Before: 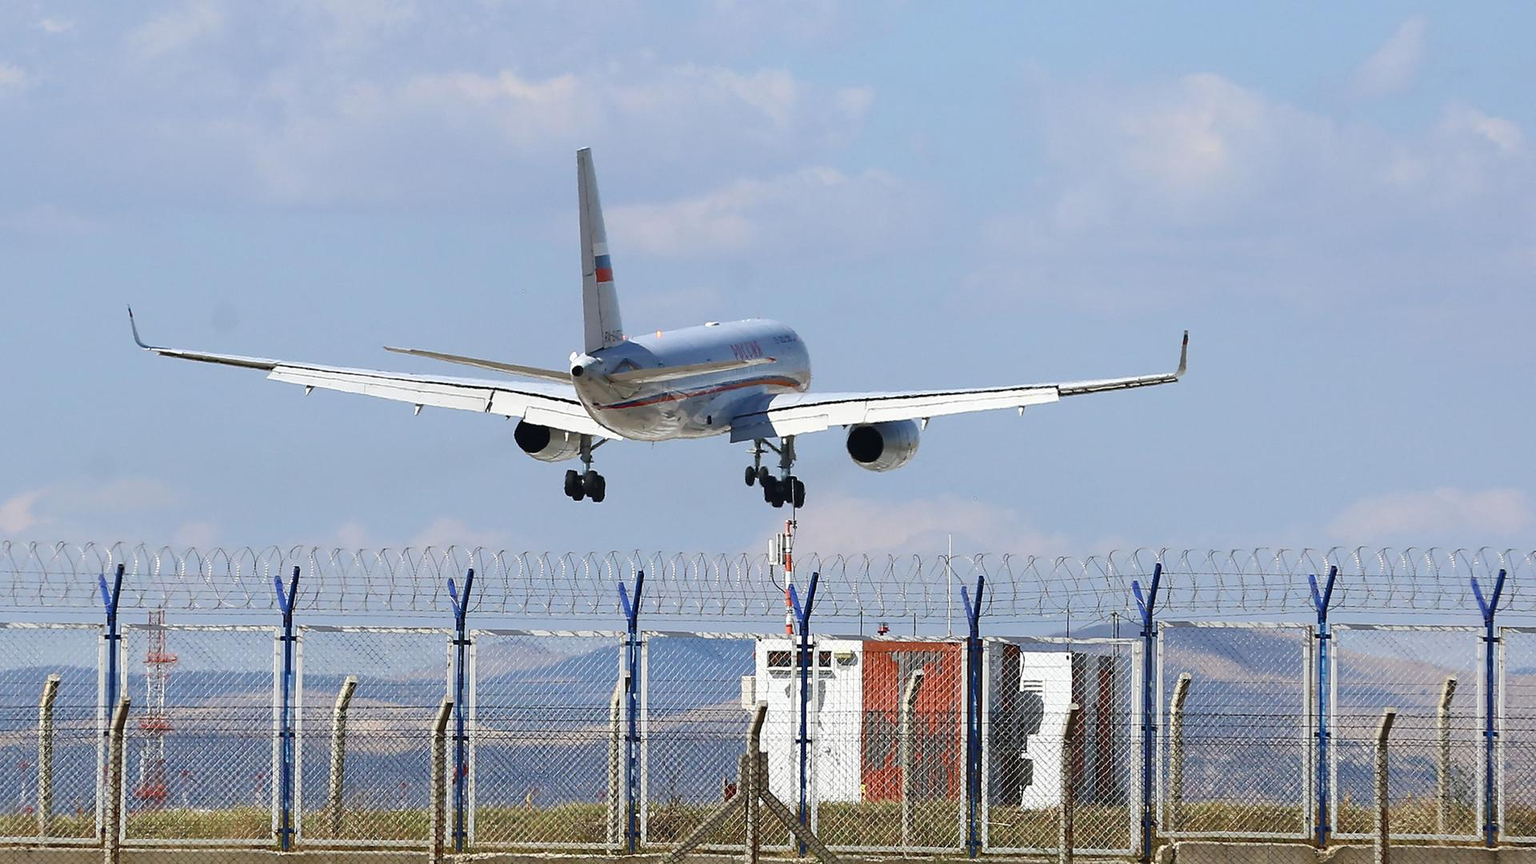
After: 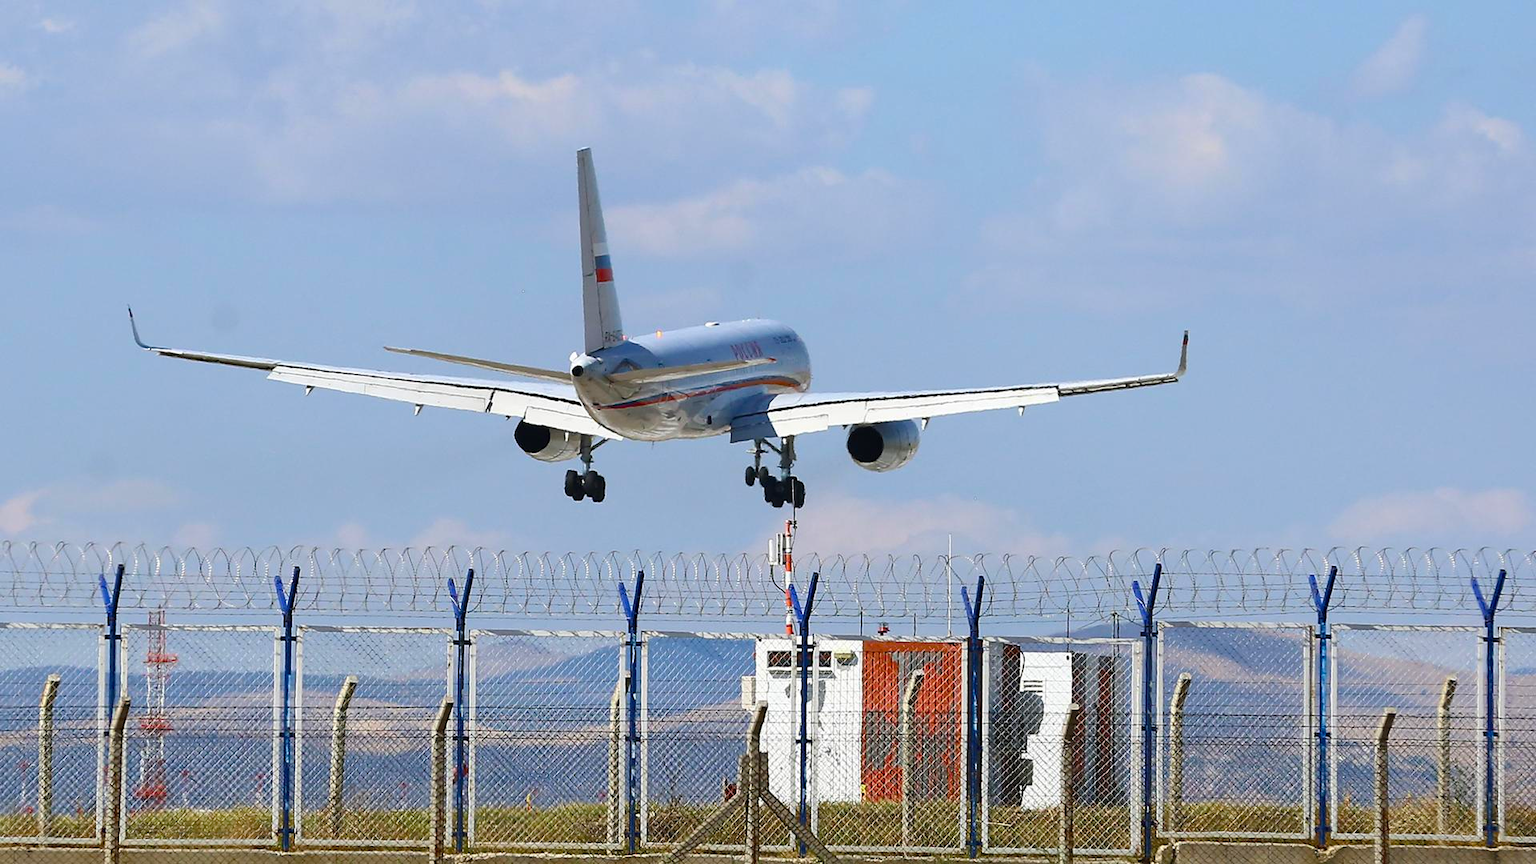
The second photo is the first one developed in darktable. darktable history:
color balance rgb: shadows lift › chroma 0.777%, shadows lift › hue 114.36°, perceptual saturation grading › global saturation 30.551%, global vibrance 14.656%
color zones: curves: ch0 [(0, 0.48) (0.209, 0.398) (0.305, 0.332) (0.429, 0.493) (0.571, 0.5) (0.714, 0.5) (0.857, 0.5) (1, 0.48)]; ch1 [(0, 0.736) (0.143, 0.625) (0.225, 0.371) (0.429, 0.256) (0.571, 0.241) (0.714, 0.213) (0.857, 0.48) (1, 0.736)]; ch2 [(0, 0.448) (0.143, 0.498) (0.286, 0.5) (0.429, 0.5) (0.571, 0.5) (0.714, 0.5) (0.857, 0.5) (1, 0.448)], mix -93.25%
